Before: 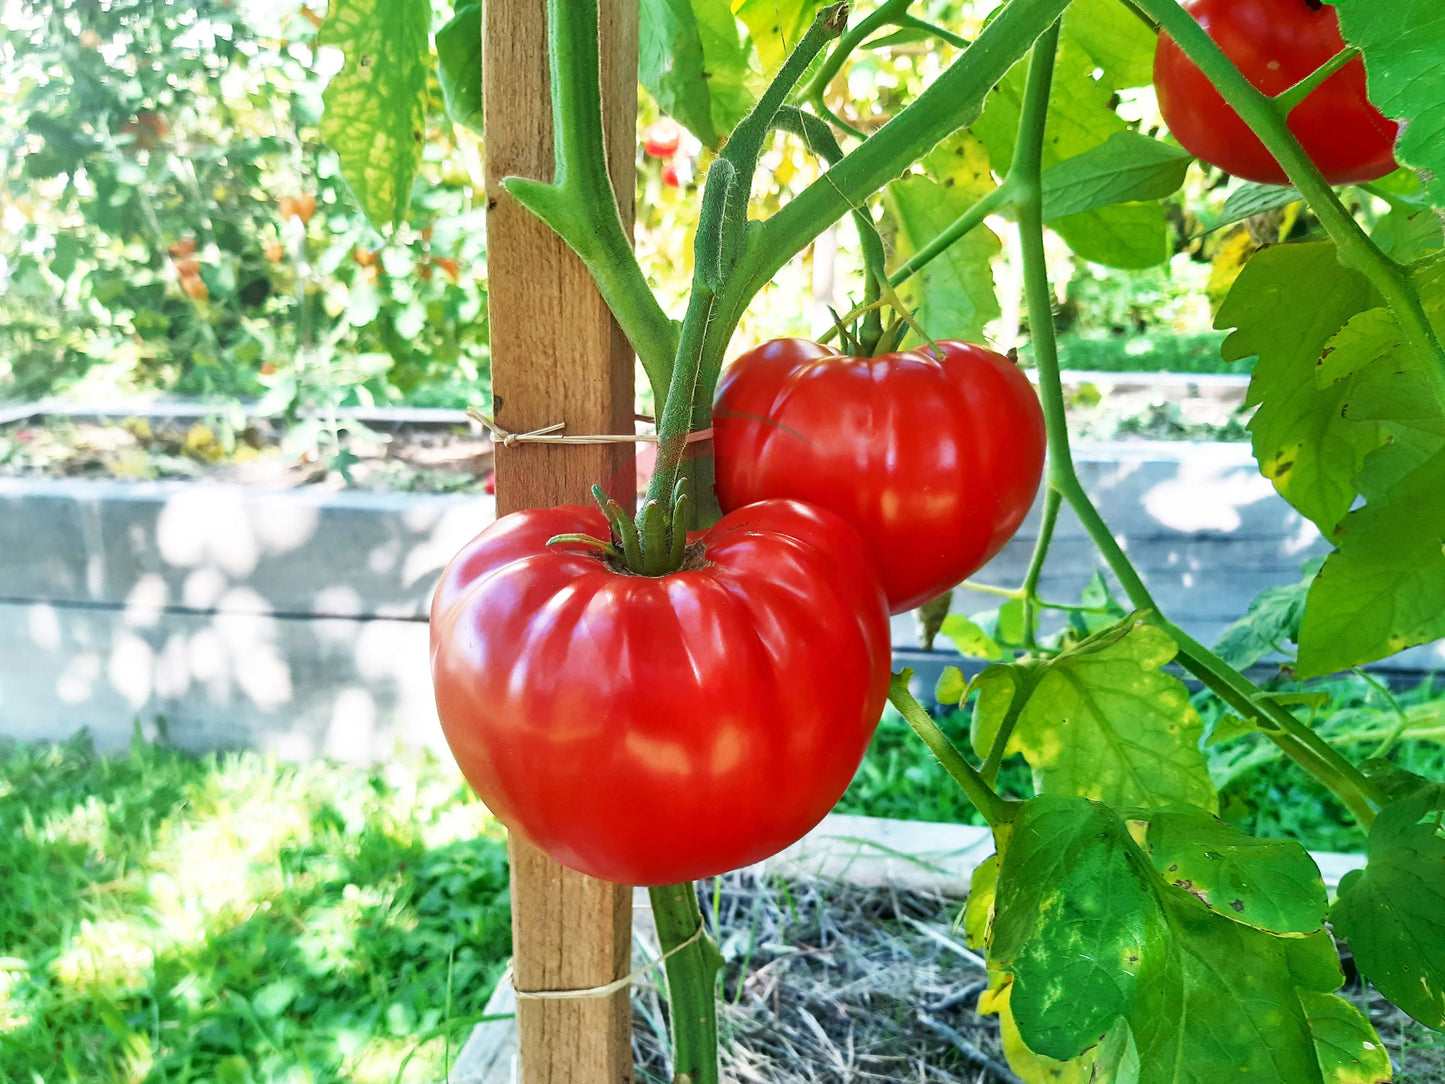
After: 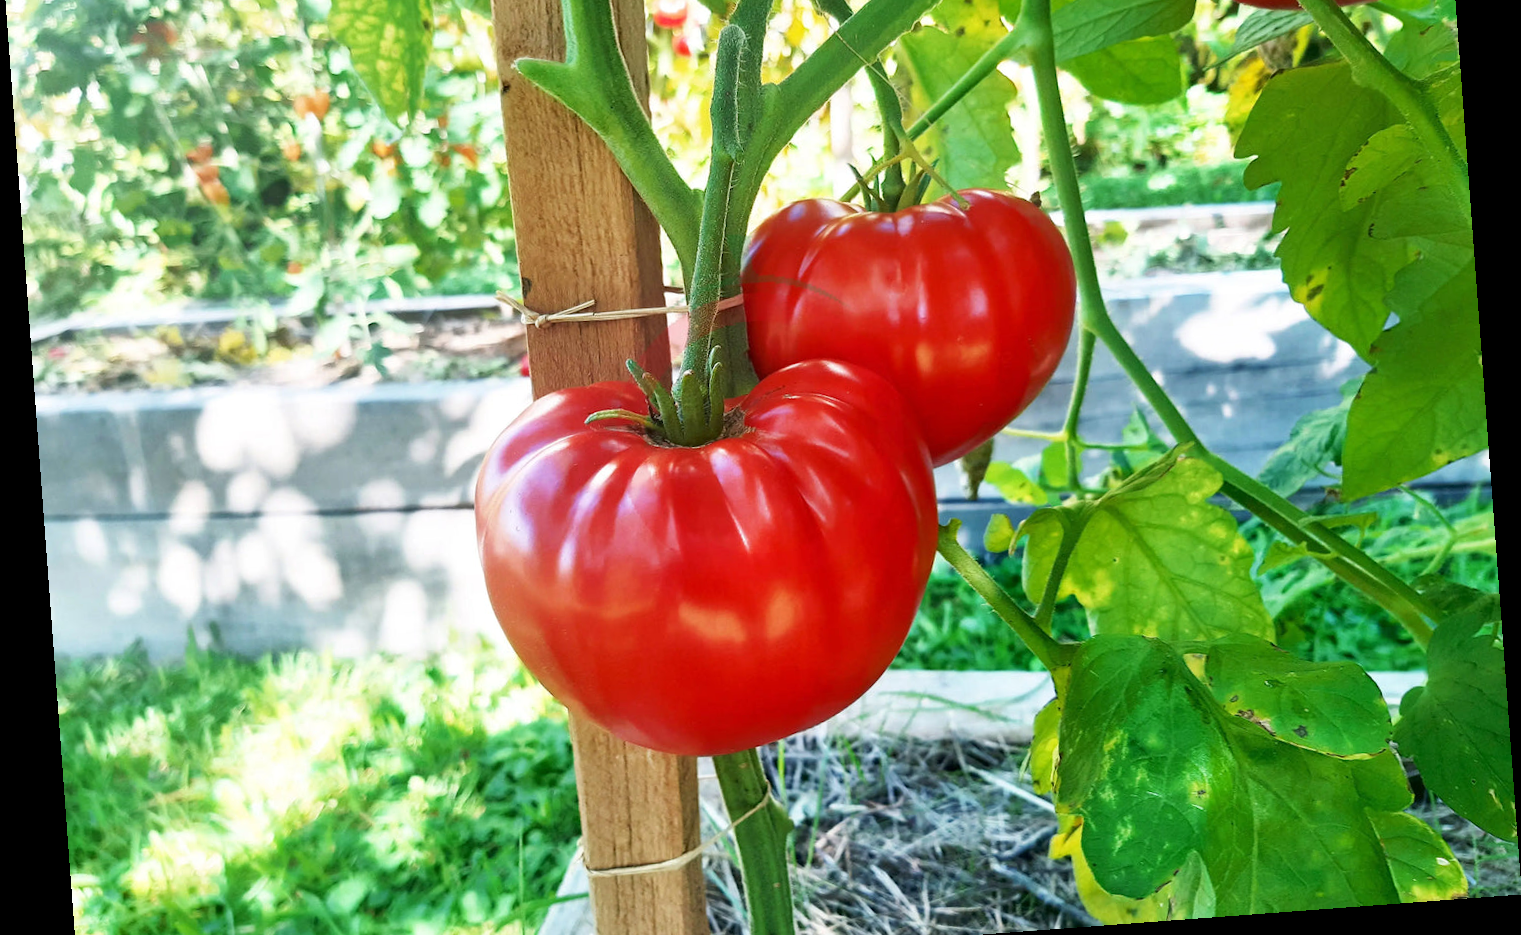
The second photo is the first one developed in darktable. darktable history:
rotate and perspective: rotation -4.25°, automatic cropping off
crop and rotate: top 15.774%, bottom 5.506%
